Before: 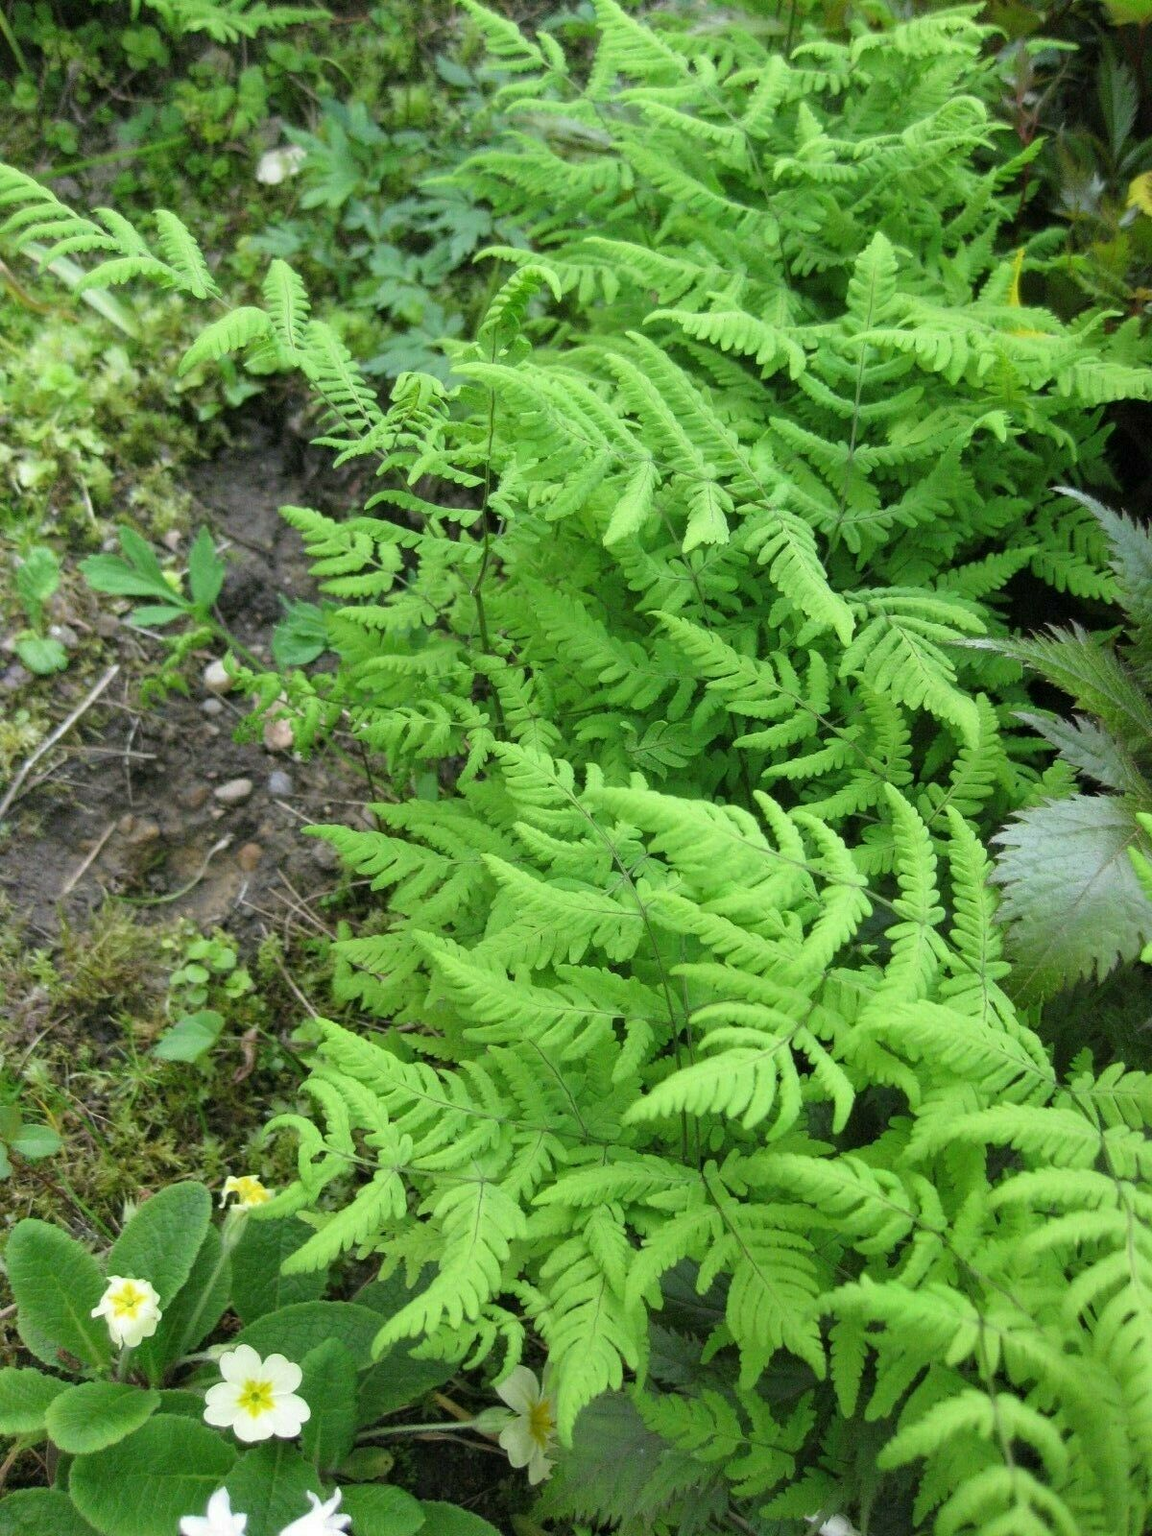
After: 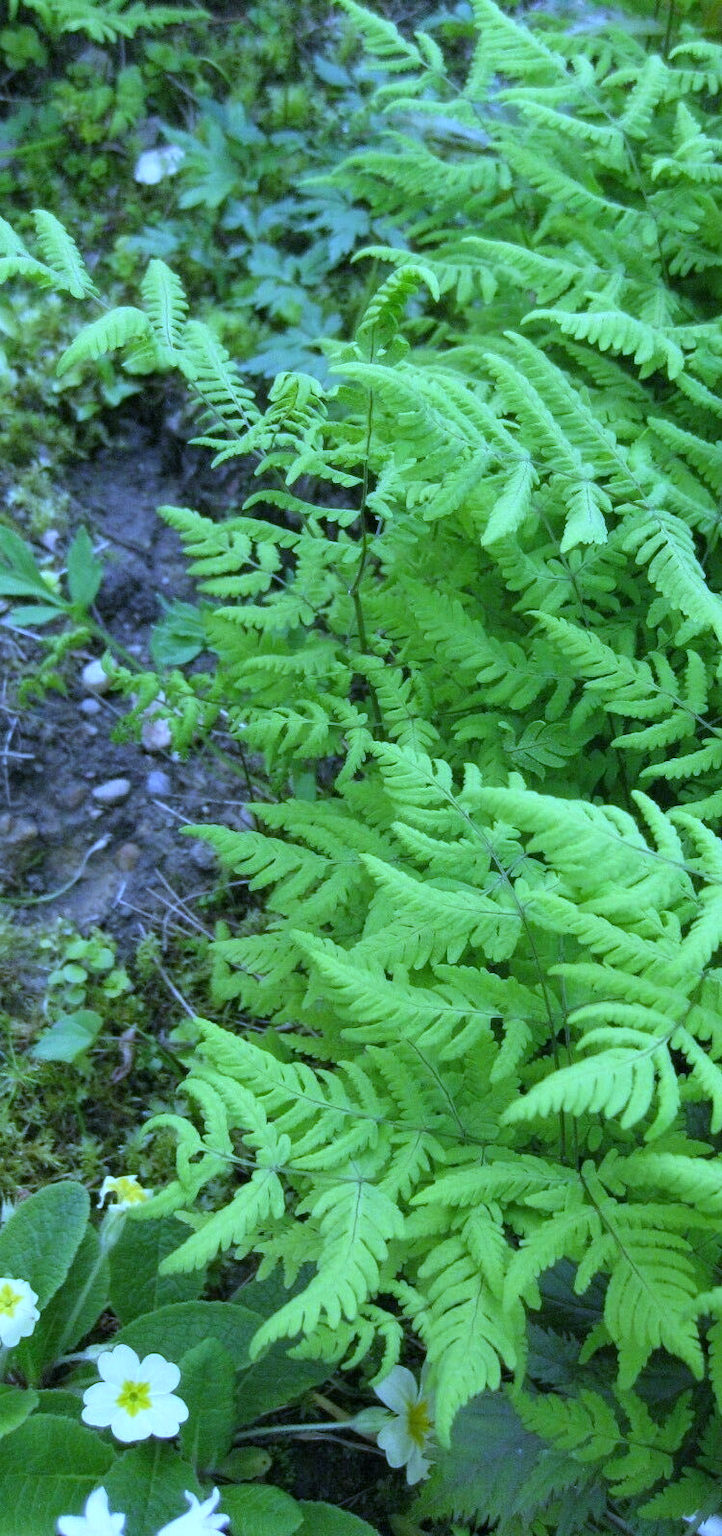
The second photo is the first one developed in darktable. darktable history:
tone equalizer: on, module defaults
exposure: black level correction 0.001, compensate highlight preservation false
crop: left 10.644%, right 26.528%
white balance: red 0.766, blue 1.537
